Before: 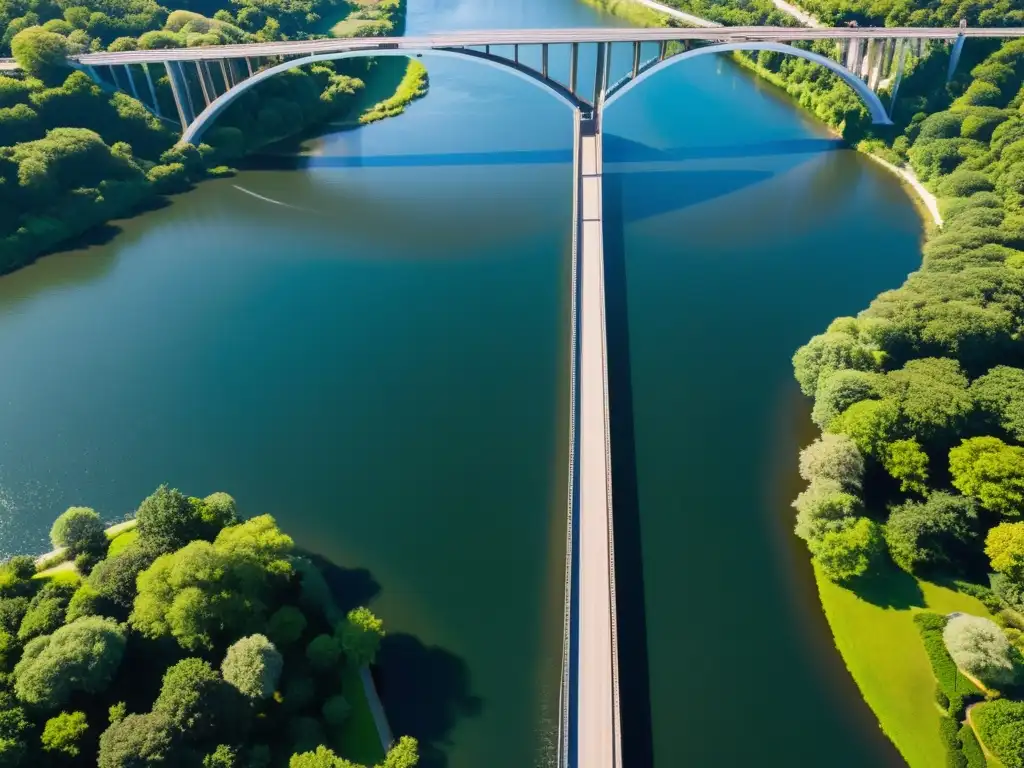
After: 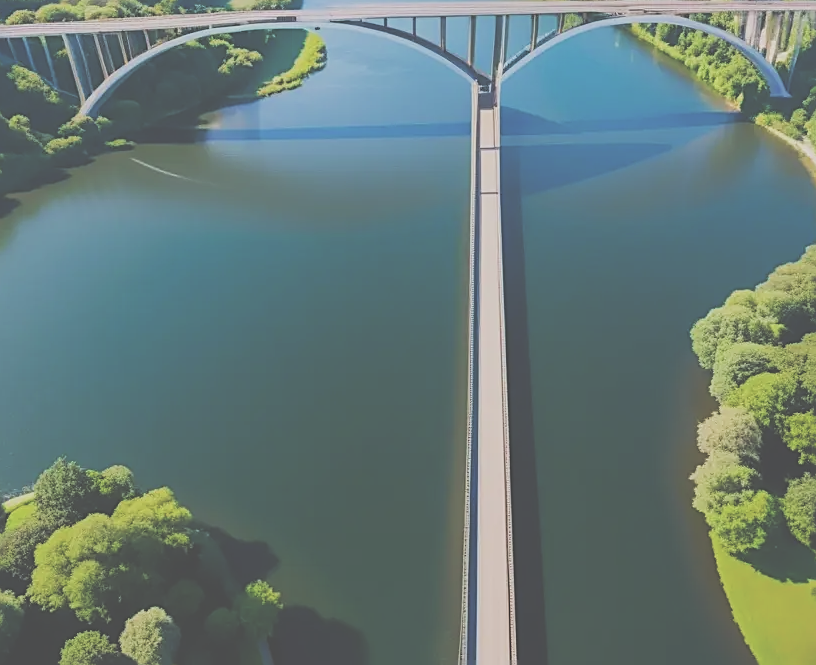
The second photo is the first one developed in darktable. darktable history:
exposure: black level correction -0.086, compensate exposure bias true, compensate highlight preservation false
sharpen: on, module defaults
crop: left 10.016%, top 3.63%, right 9.179%, bottom 9.268%
filmic rgb: black relative exposure -7.65 EV, white relative exposure 4.56 EV, hardness 3.61, contrast 1.061, iterations of high-quality reconstruction 0
